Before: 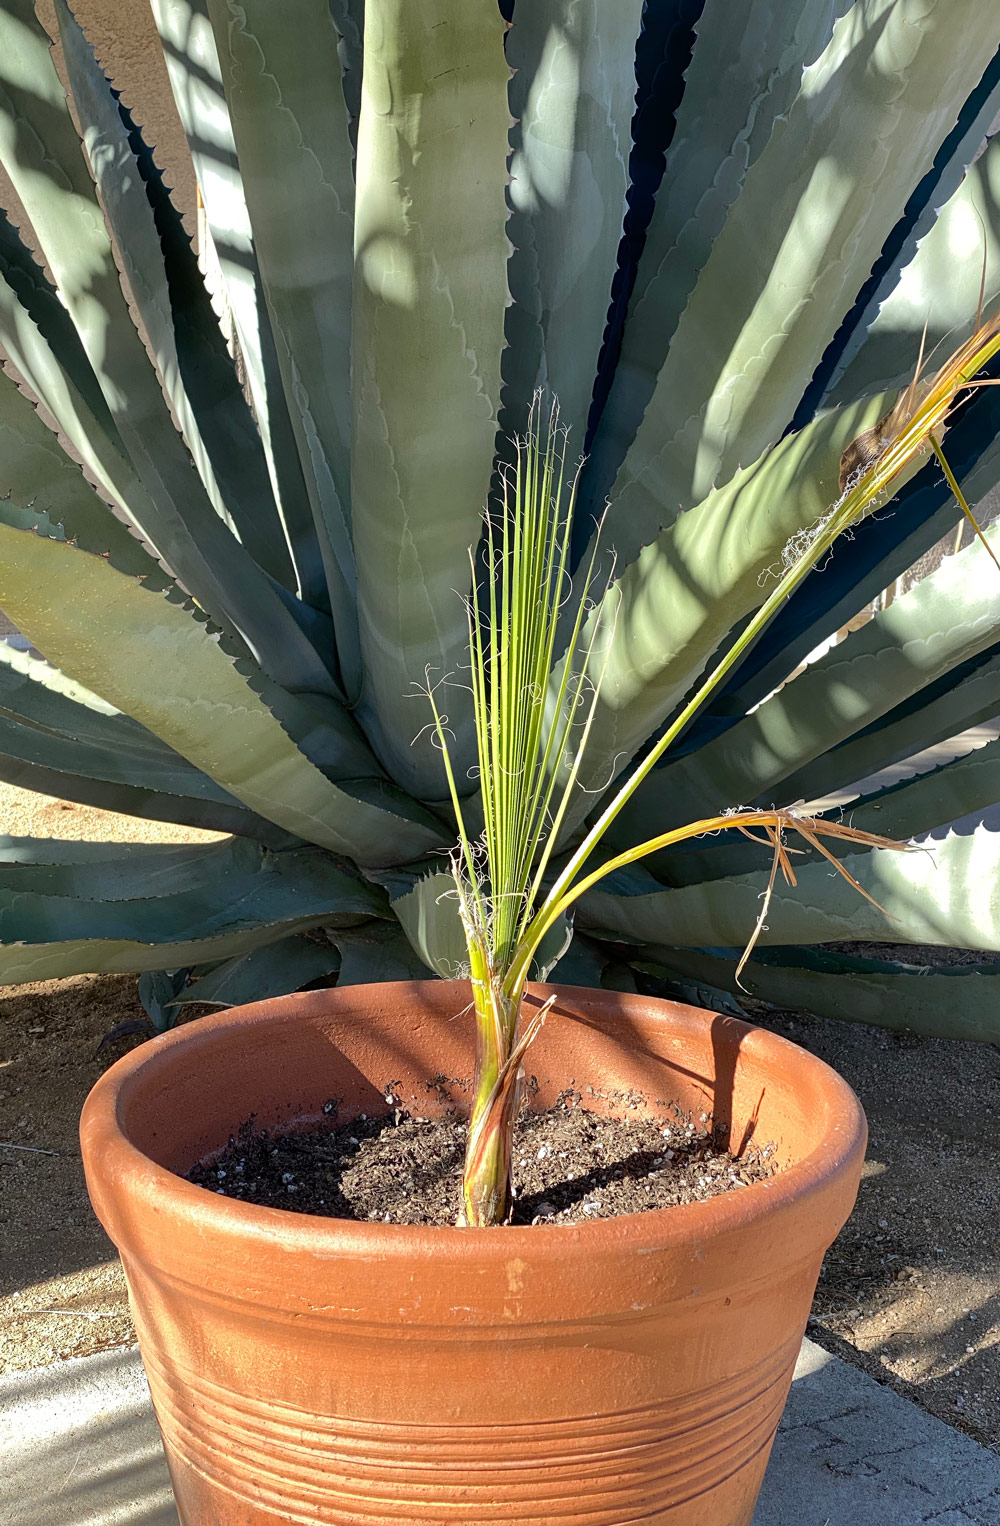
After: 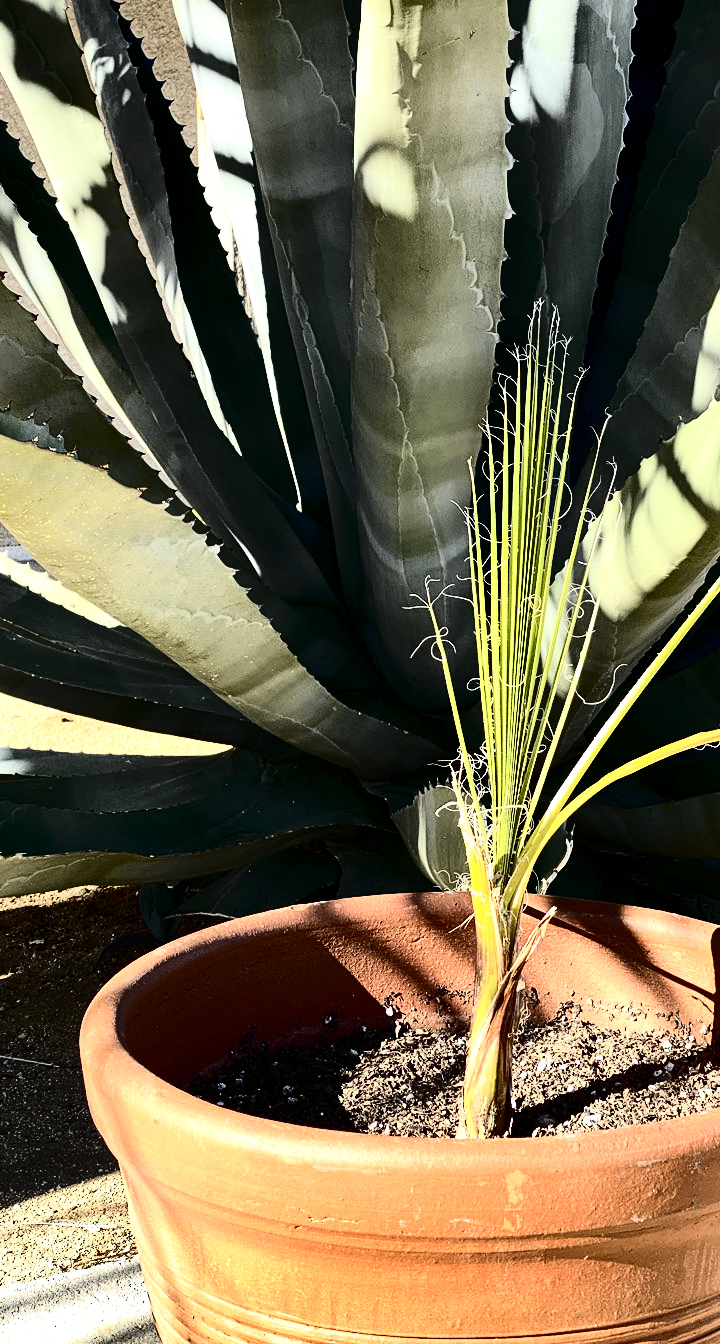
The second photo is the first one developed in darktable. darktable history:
contrast brightness saturation: contrast 0.5, saturation -0.1
crop: top 5.803%, right 27.864%, bottom 5.804%
shadows and highlights: radius 108.52, shadows 23.73, highlights -59.32, low approximation 0.01, soften with gaussian
tone curve: curves: ch0 [(0, 0) (0.037, 0.025) (0.131, 0.093) (0.275, 0.256) (0.497, 0.51) (0.617, 0.643) (0.704, 0.732) (0.813, 0.832) (0.911, 0.925) (0.997, 0.995)]; ch1 [(0, 0) (0.301, 0.3) (0.444, 0.45) (0.493, 0.495) (0.507, 0.503) (0.534, 0.533) (0.582, 0.58) (0.658, 0.693) (0.746, 0.77) (1, 1)]; ch2 [(0, 0) (0.246, 0.233) (0.36, 0.352) (0.415, 0.418) (0.476, 0.492) (0.502, 0.504) (0.525, 0.518) (0.539, 0.544) (0.586, 0.602) (0.634, 0.651) (0.706, 0.727) (0.853, 0.852) (1, 0.951)], color space Lab, independent channels, preserve colors none
color contrast: green-magenta contrast 0.96
tone equalizer: -8 EV -0.417 EV, -7 EV -0.389 EV, -6 EV -0.333 EV, -5 EV -0.222 EV, -3 EV 0.222 EV, -2 EV 0.333 EV, -1 EV 0.389 EV, +0 EV 0.417 EV, edges refinement/feathering 500, mask exposure compensation -1.57 EV, preserve details no
exposure: black level correction 0.001, compensate highlight preservation false
